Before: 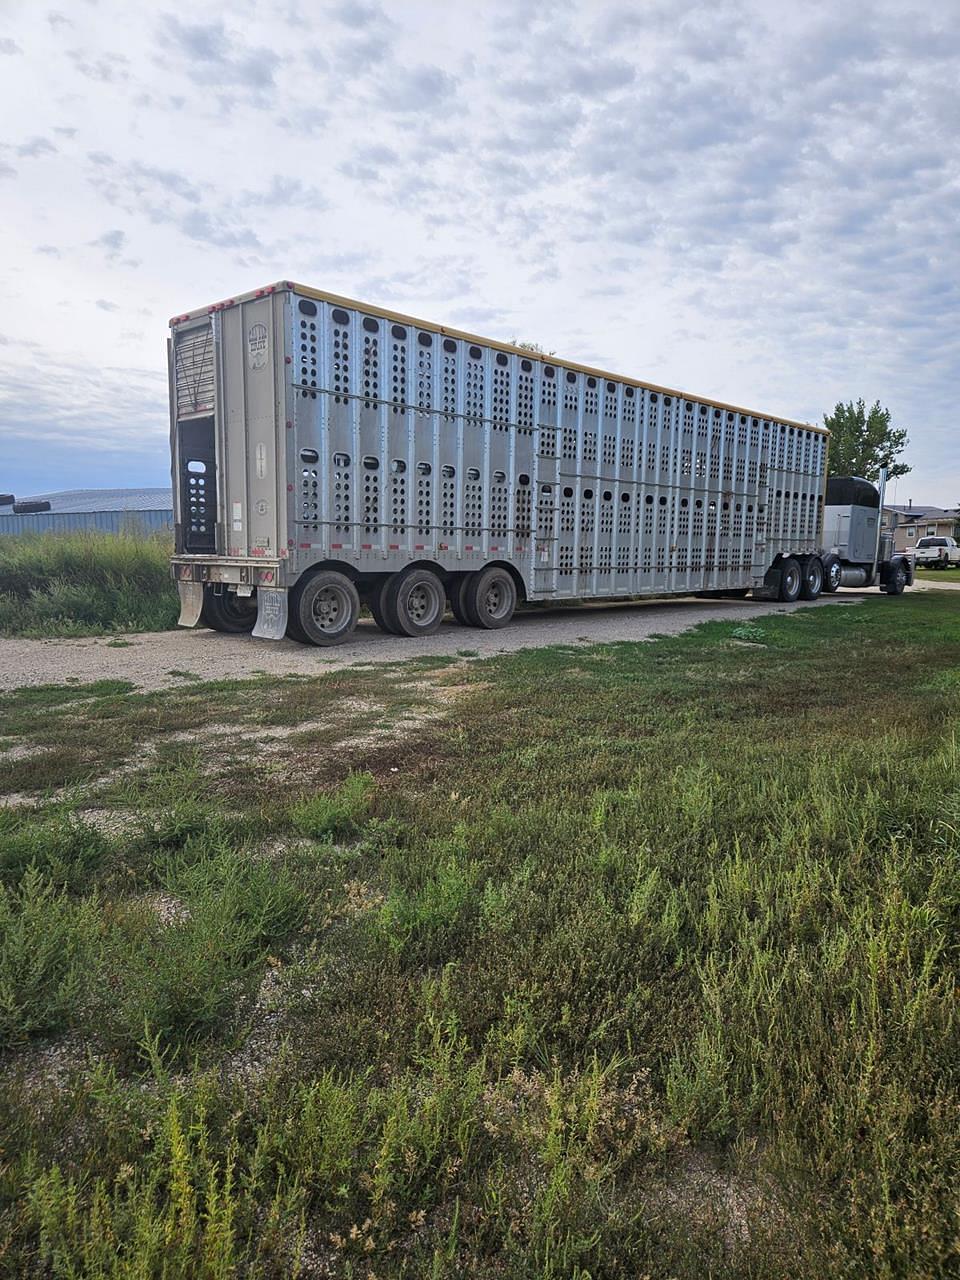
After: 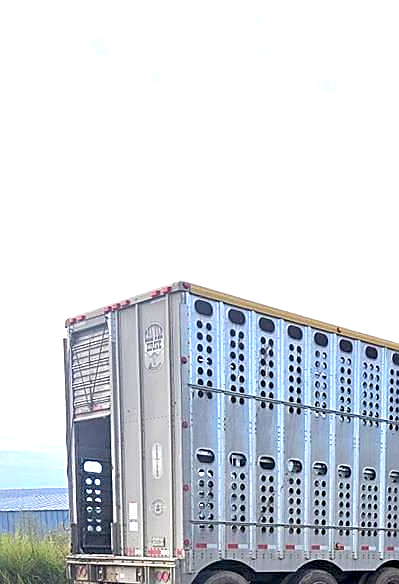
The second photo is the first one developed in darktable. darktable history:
base curve: curves: ch0 [(0, 0) (0.989, 0.992)], preserve colors average RGB
exposure: black level correction 0.008, exposure 0.98 EV, compensate highlight preservation false
sharpen: on, module defaults
crop and rotate: left 10.934%, top 0.074%, right 47.484%, bottom 54.275%
velvia: strength 8.77%
